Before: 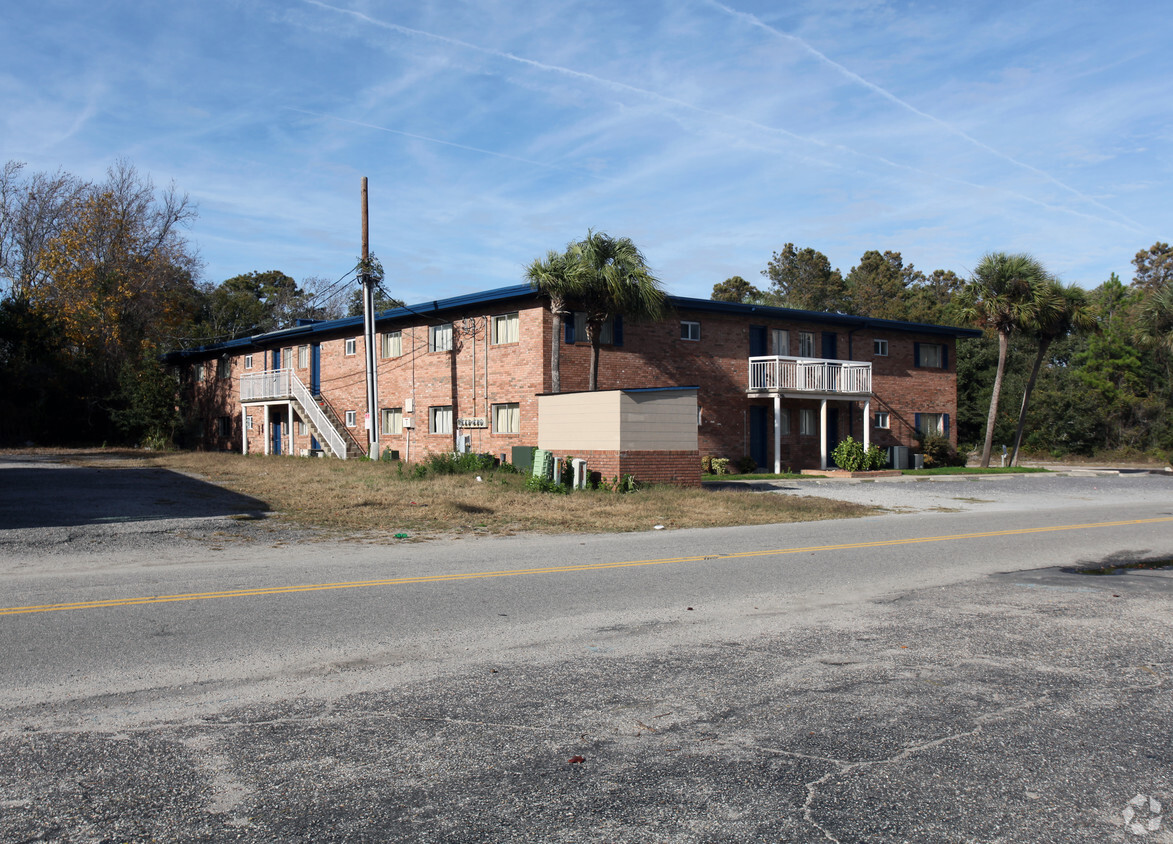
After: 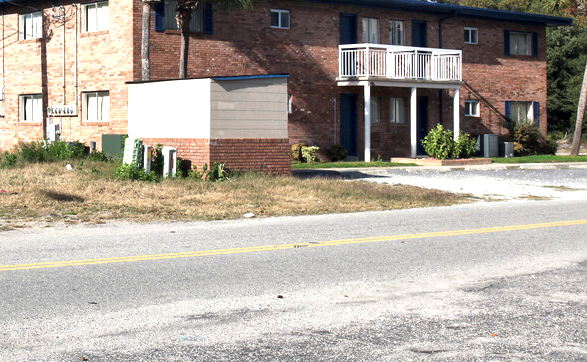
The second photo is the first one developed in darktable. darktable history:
exposure: exposure 0.946 EV, compensate highlight preservation false
crop: left 34.983%, top 36.999%, right 14.936%, bottom 20.031%
local contrast: mode bilateral grid, contrast 30, coarseness 25, midtone range 0.2
